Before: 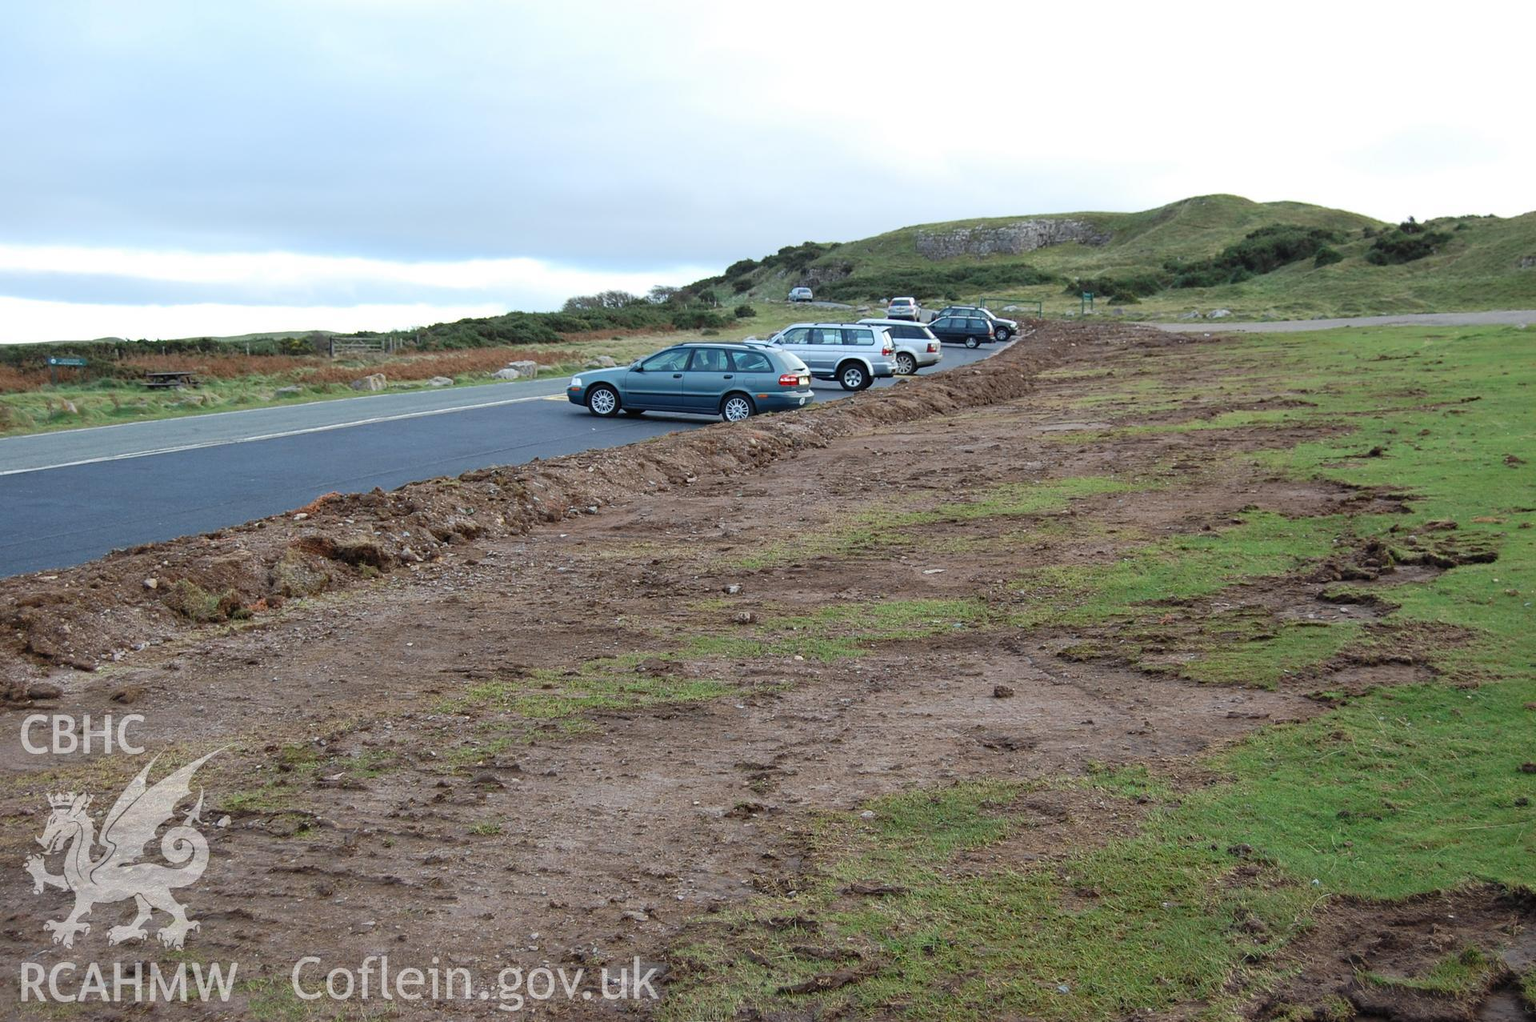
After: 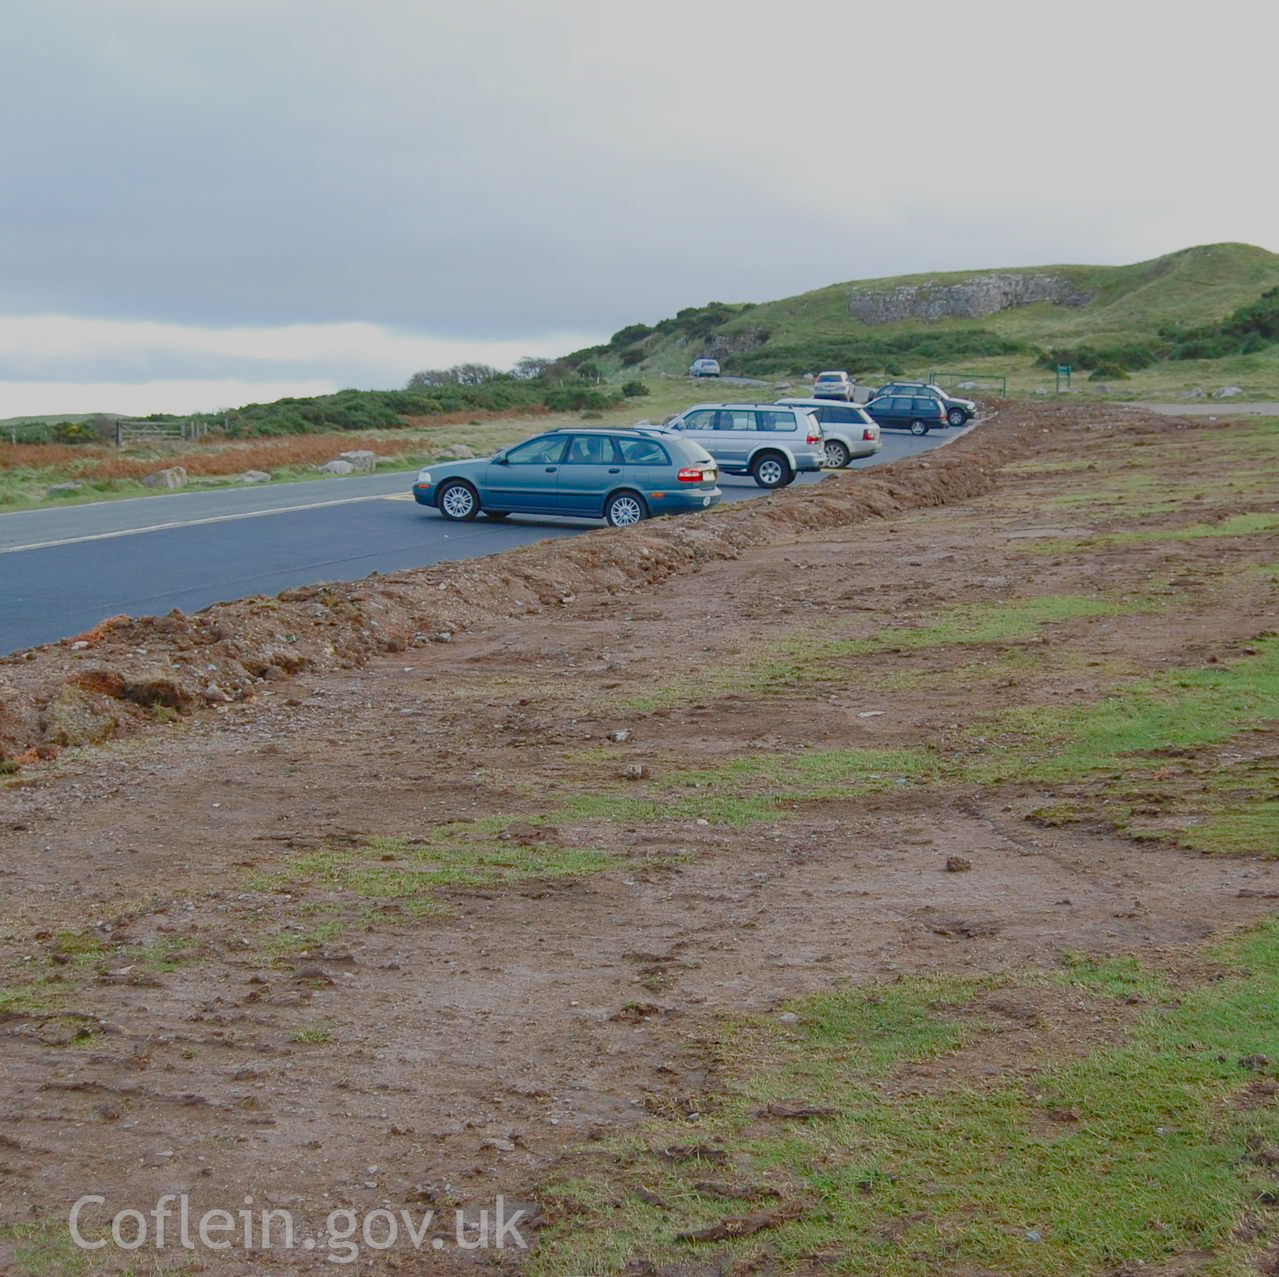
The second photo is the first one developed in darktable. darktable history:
color zones: curves: ch0 [(0, 0.5) (0.143, 0.5) (0.286, 0.5) (0.429, 0.495) (0.571, 0.437) (0.714, 0.44) (0.857, 0.496) (1, 0.5)]
color balance rgb: shadows lift › chroma 1%, shadows lift › hue 113°, highlights gain › chroma 0.2%, highlights gain › hue 333°, perceptual saturation grading › global saturation 20%, perceptual saturation grading › highlights -50%, perceptual saturation grading › shadows 25%, contrast -30%
crop: left 15.419%, right 17.914%
